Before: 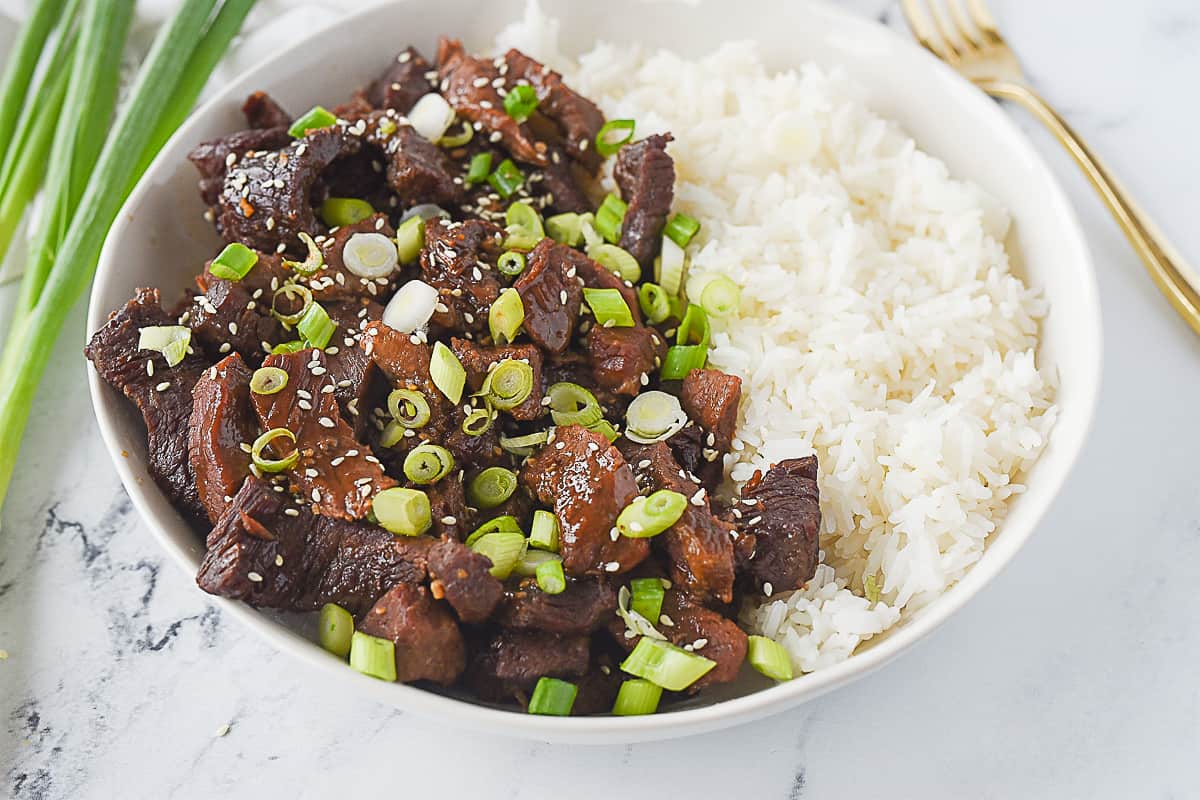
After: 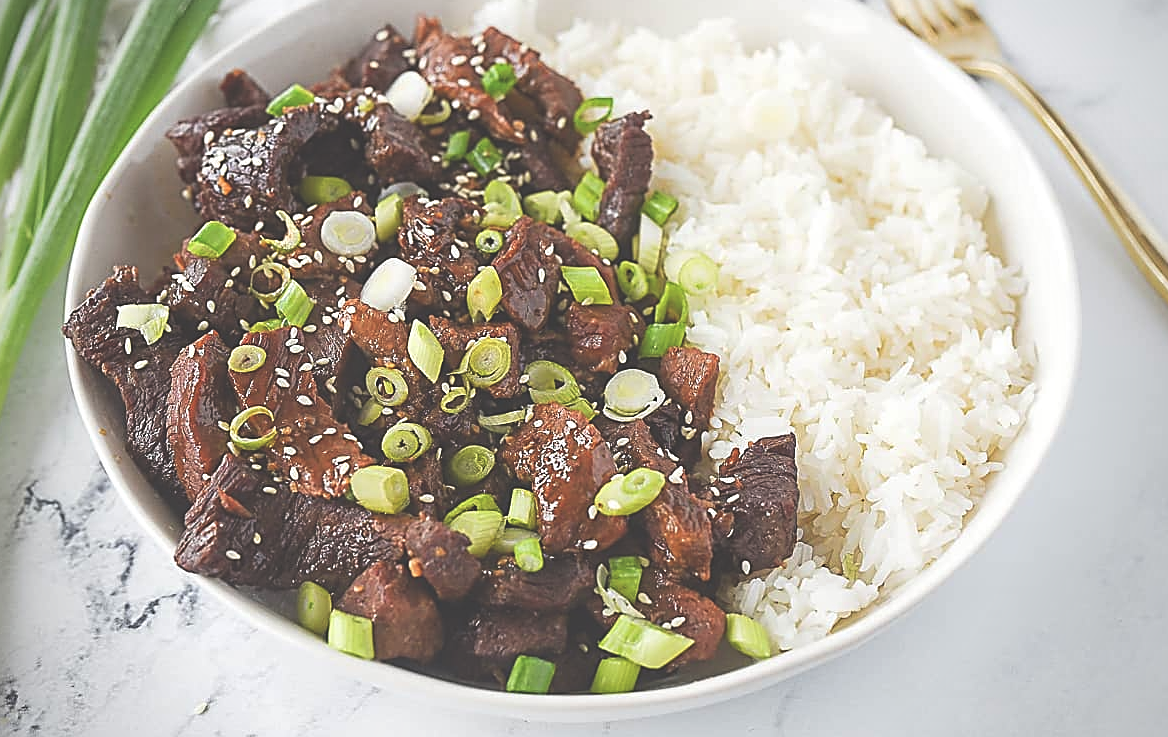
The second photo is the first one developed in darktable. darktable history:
exposure: black level correction -0.04, exposure 0.065 EV, compensate highlight preservation false
sharpen: on, module defaults
local contrast: highlights 107%, shadows 101%, detail 120%, midtone range 0.2
crop: left 1.901%, top 2.81%, right 0.747%, bottom 4.946%
vignetting: brightness -0.41, saturation -0.297
